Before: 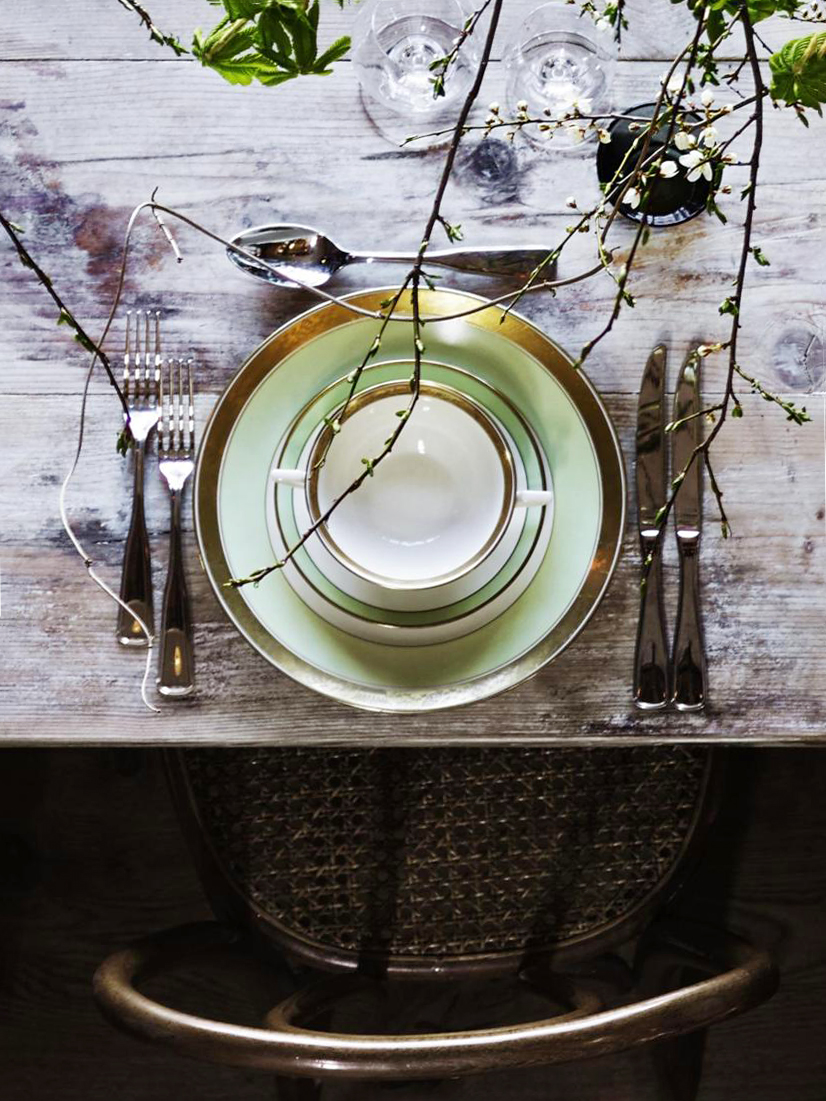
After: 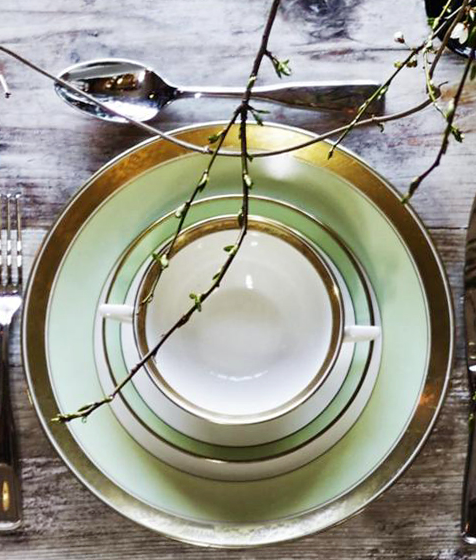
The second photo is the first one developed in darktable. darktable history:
crop: left 20.882%, top 15.005%, right 21.441%, bottom 34.068%
